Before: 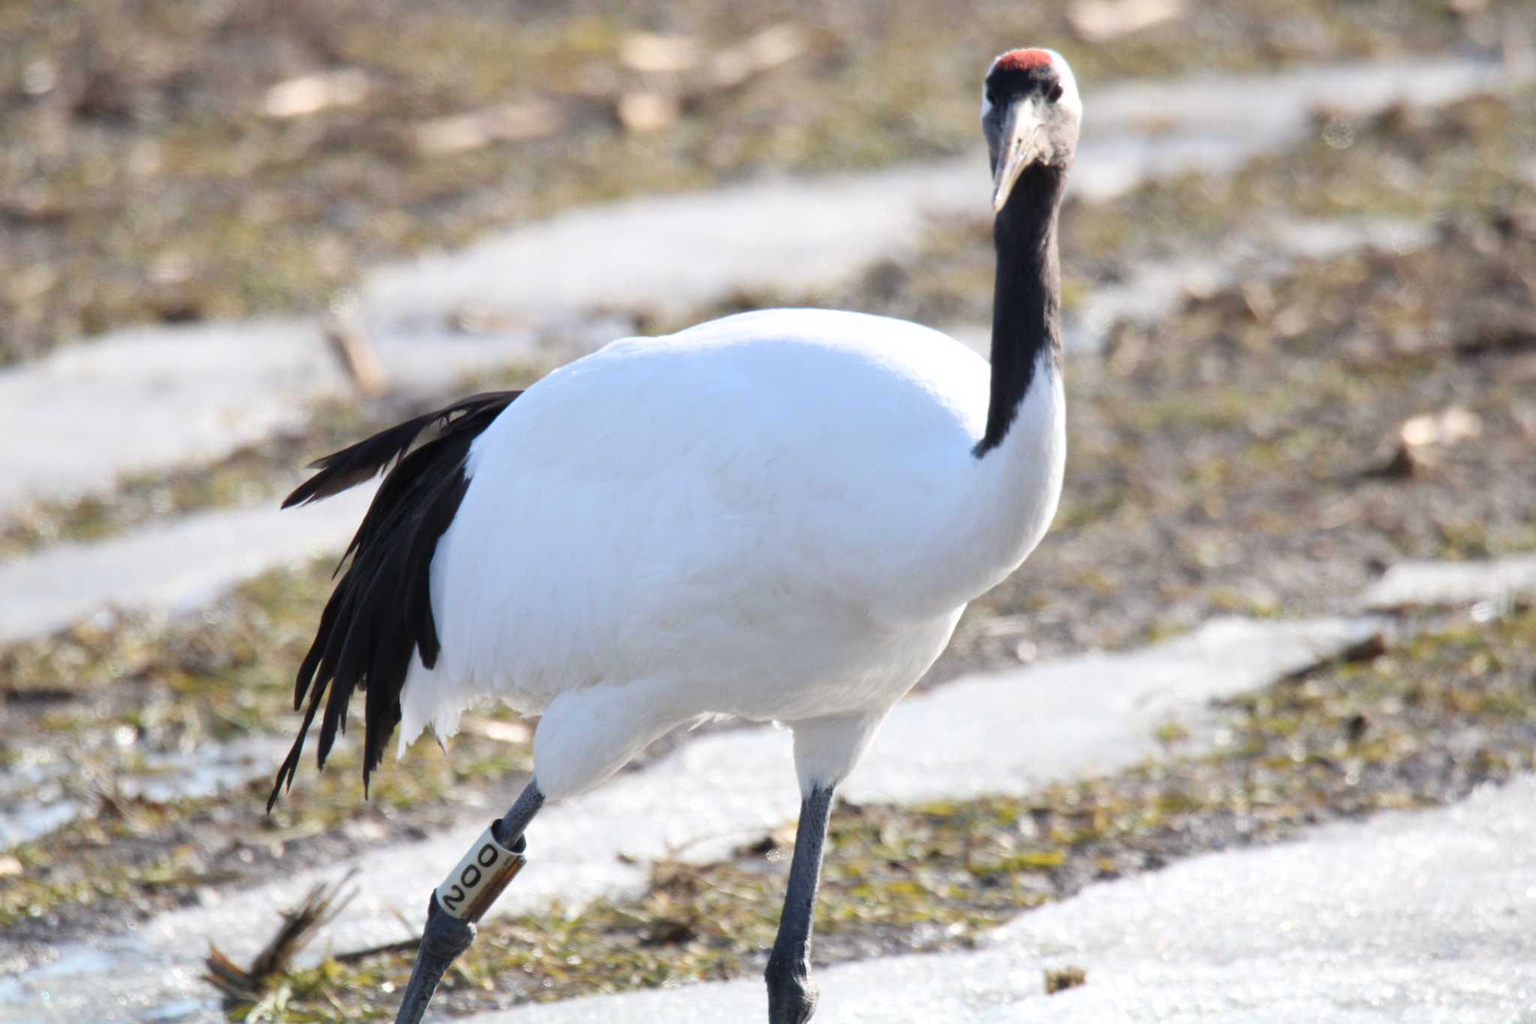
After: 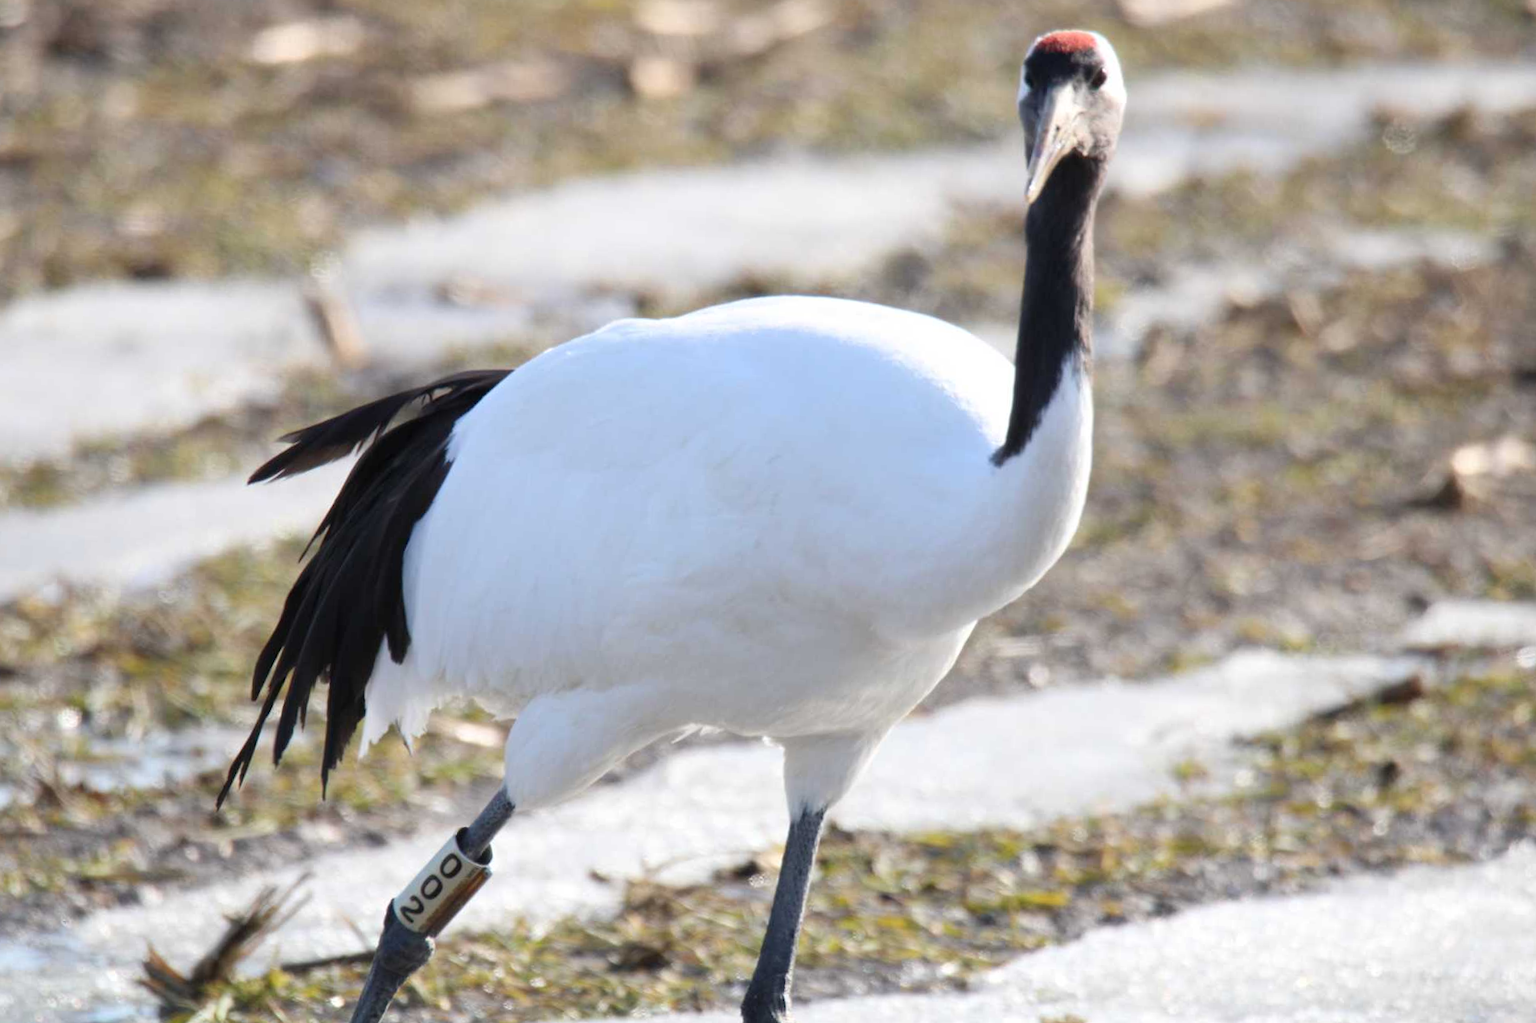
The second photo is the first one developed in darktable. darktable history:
crop and rotate: angle -2.8°
